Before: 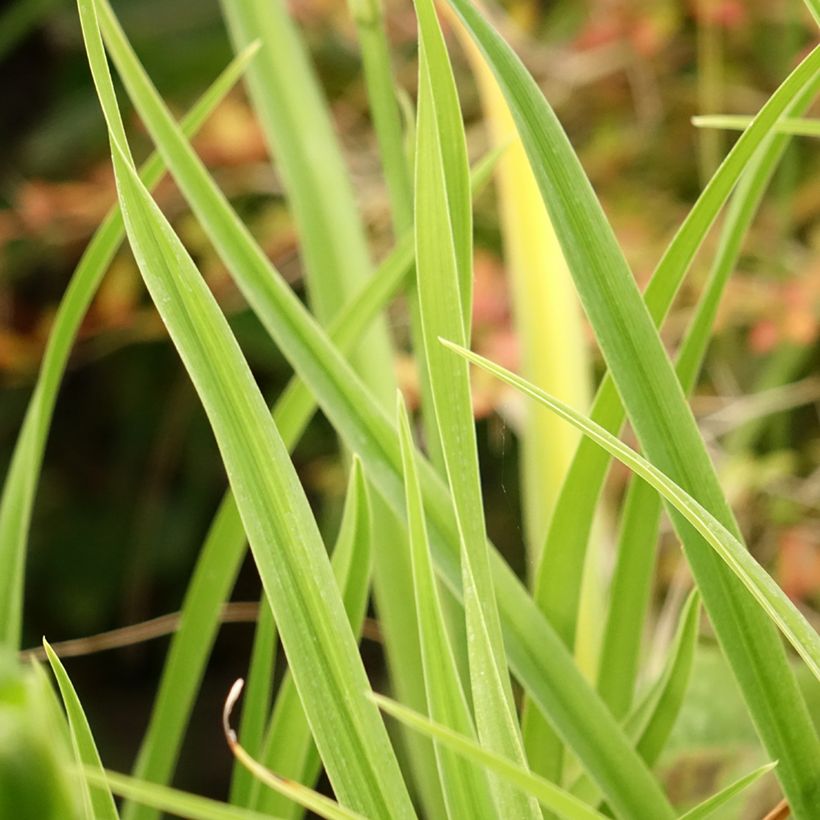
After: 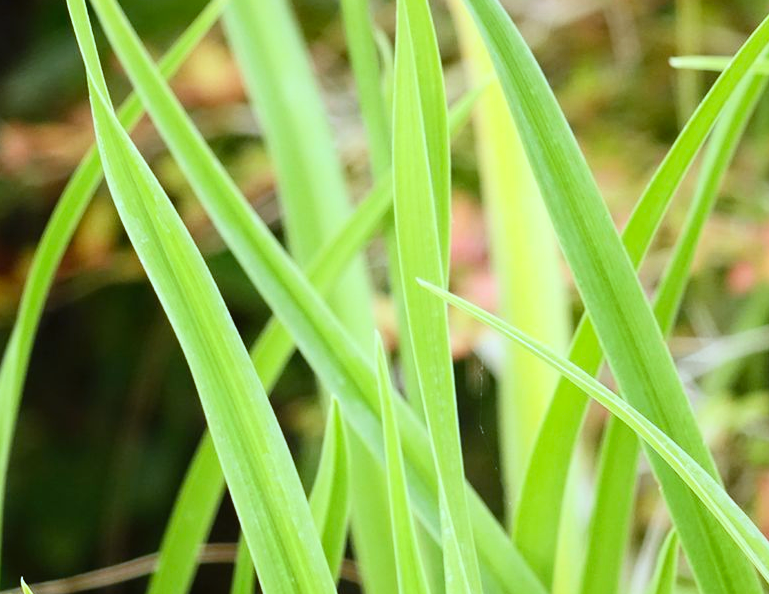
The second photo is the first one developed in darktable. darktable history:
crop: left 2.737%, top 7.287%, right 3.421%, bottom 20.179%
contrast brightness saturation: contrast 0.2, brightness 0.16, saturation 0.22
white balance: red 0.871, blue 1.249
